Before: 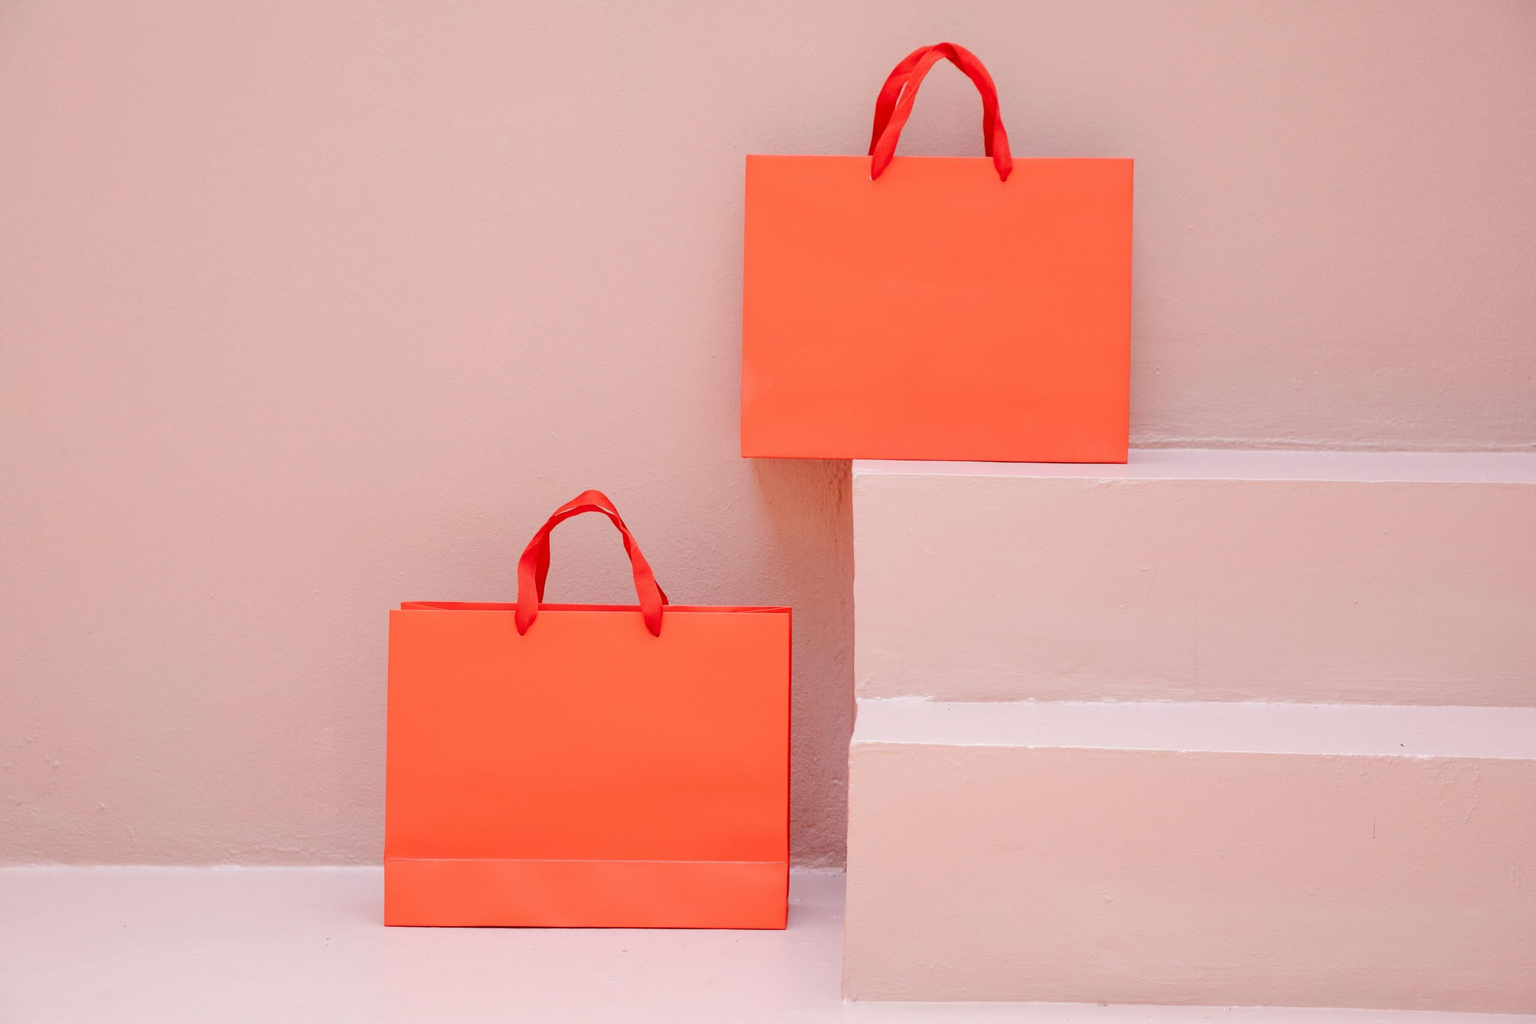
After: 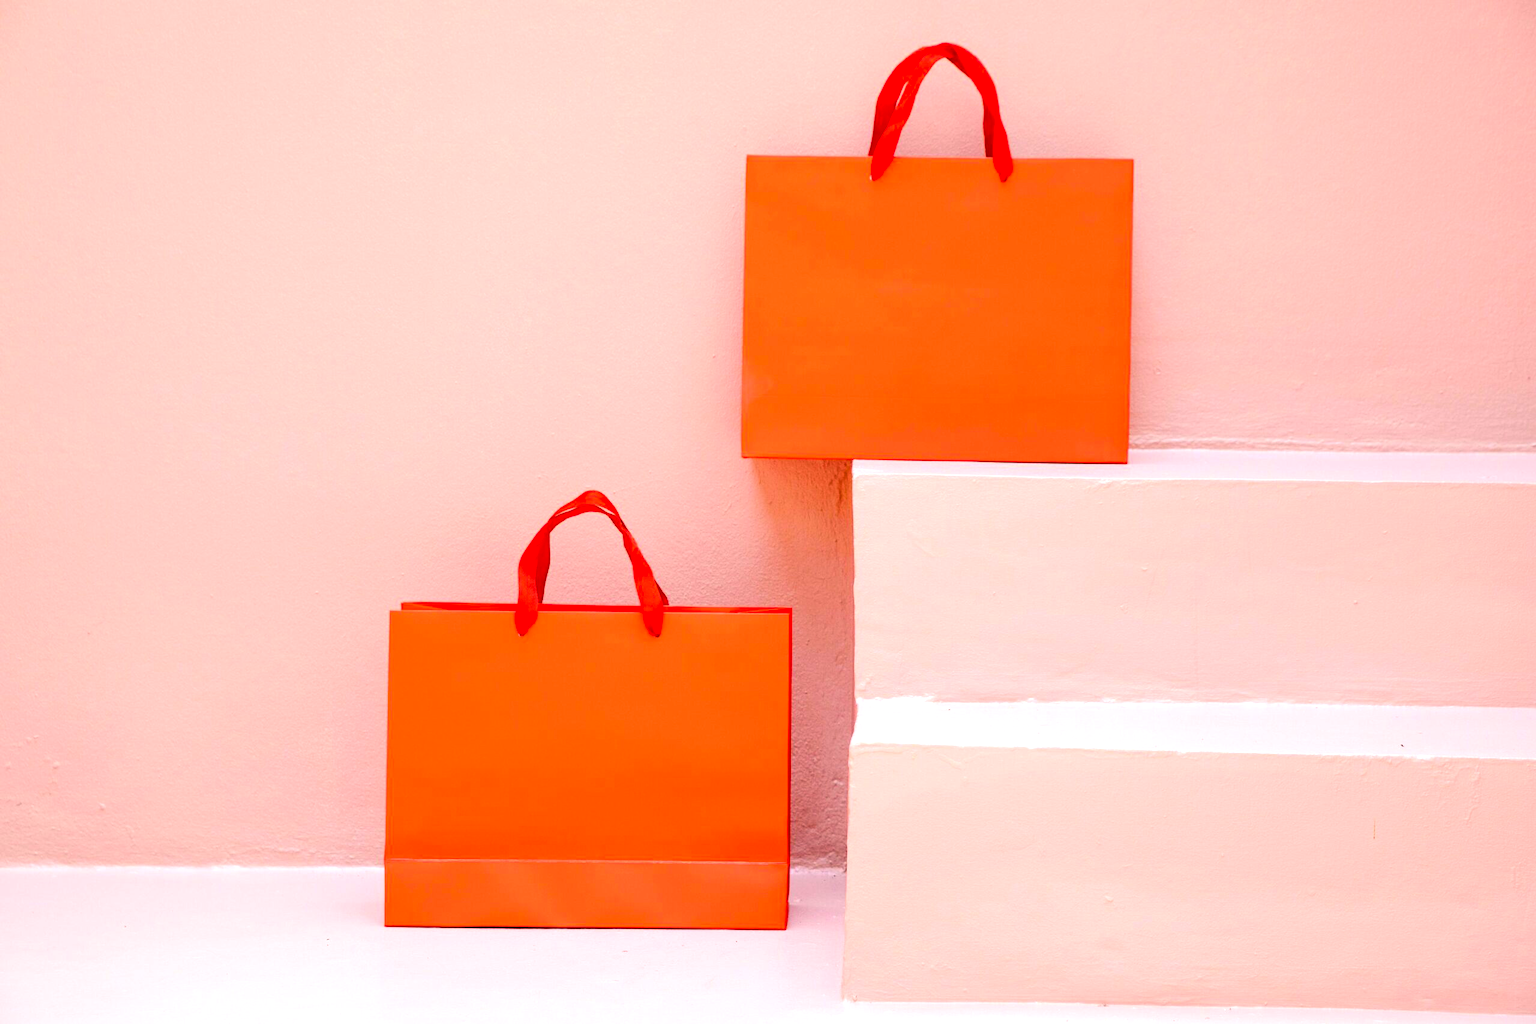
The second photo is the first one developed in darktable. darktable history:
tone equalizer: -8 EV -0.75 EV, -7 EV -0.7 EV, -6 EV -0.6 EV, -5 EV -0.4 EV, -3 EV 0.4 EV, -2 EV 0.6 EV, -1 EV 0.7 EV, +0 EV 0.75 EV, edges refinement/feathering 500, mask exposure compensation -1.57 EV, preserve details no
white balance: emerald 1
color balance rgb: perceptual saturation grading › global saturation 30%, global vibrance 20%
color zones: curves: ch0 [(0, 0.5) (0.143, 0.5) (0.286, 0.5) (0.429, 0.5) (0.571, 0.5) (0.714, 0.476) (0.857, 0.5) (1, 0.5)]; ch2 [(0, 0.5) (0.143, 0.5) (0.286, 0.5) (0.429, 0.5) (0.571, 0.5) (0.714, 0.487) (0.857, 0.5) (1, 0.5)]
